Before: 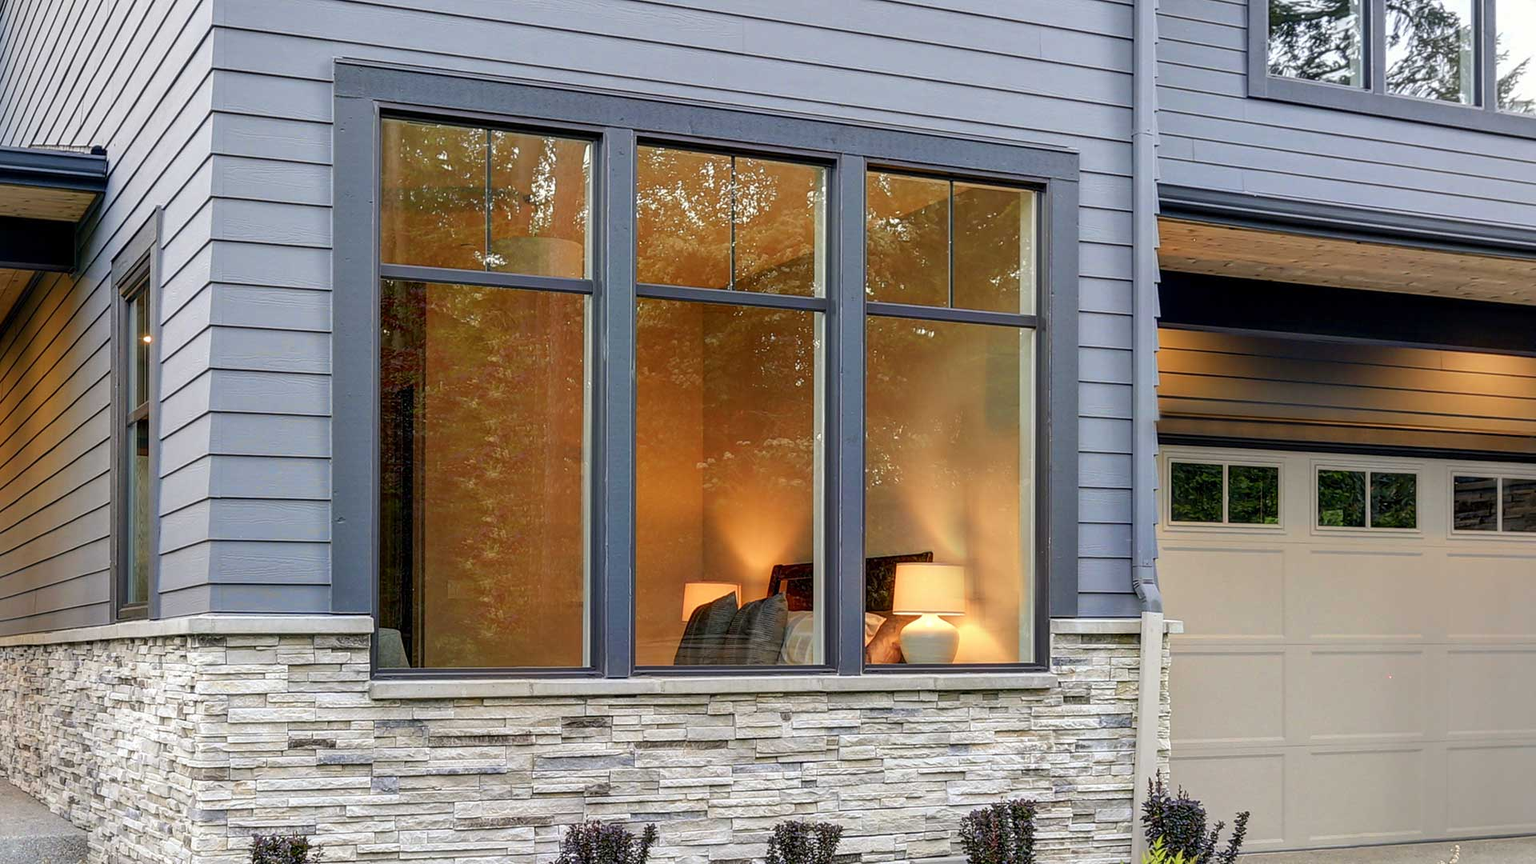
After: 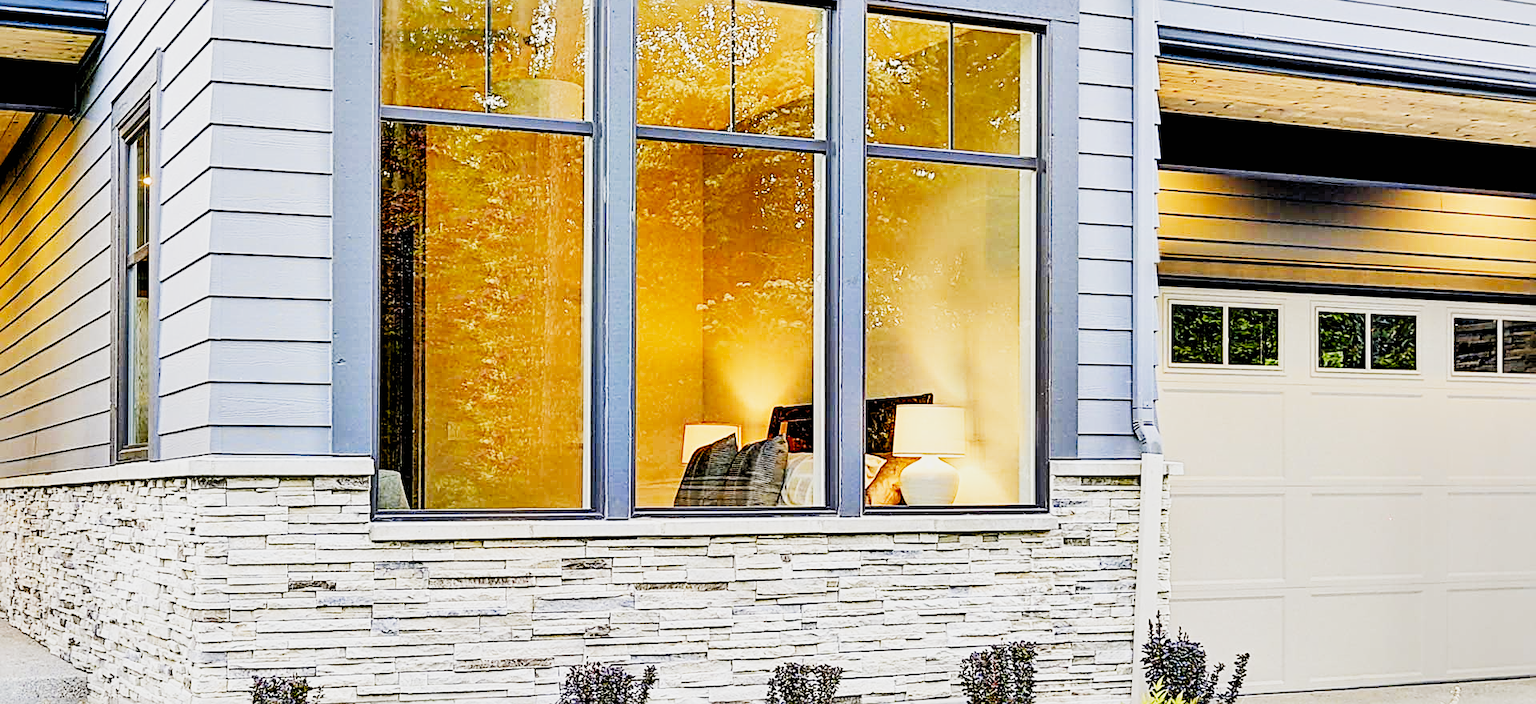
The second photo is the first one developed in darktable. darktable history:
sharpen: radius 3.025, amount 0.757
exposure: black level correction 0, exposure 1.741 EV, compensate exposure bias true, compensate highlight preservation false
contrast brightness saturation: contrast 0.03, brightness 0.06, saturation 0.13
rgb levels: levels [[0.029, 0.461, 0.922], [0, 0.5, 1], [0, 0.5, 1]]
sigmoid: contrast 1.6, skew -0.2, preserve hue 0%, red attenuation 0.1, red rotation 0.035, green attenuation 0.1, green rotation -0.017, blue attenuation 0.15, blue rotation -0.052, base primaries Rec2020
color contrast: green-magenta contrast 0.85, blue-yellow contrast 1.25, unbound 0
shadows and highlights: shadows 43.71, white point adjustment -1.46, soften with gaussian
crop and rotate: top 18.507%
